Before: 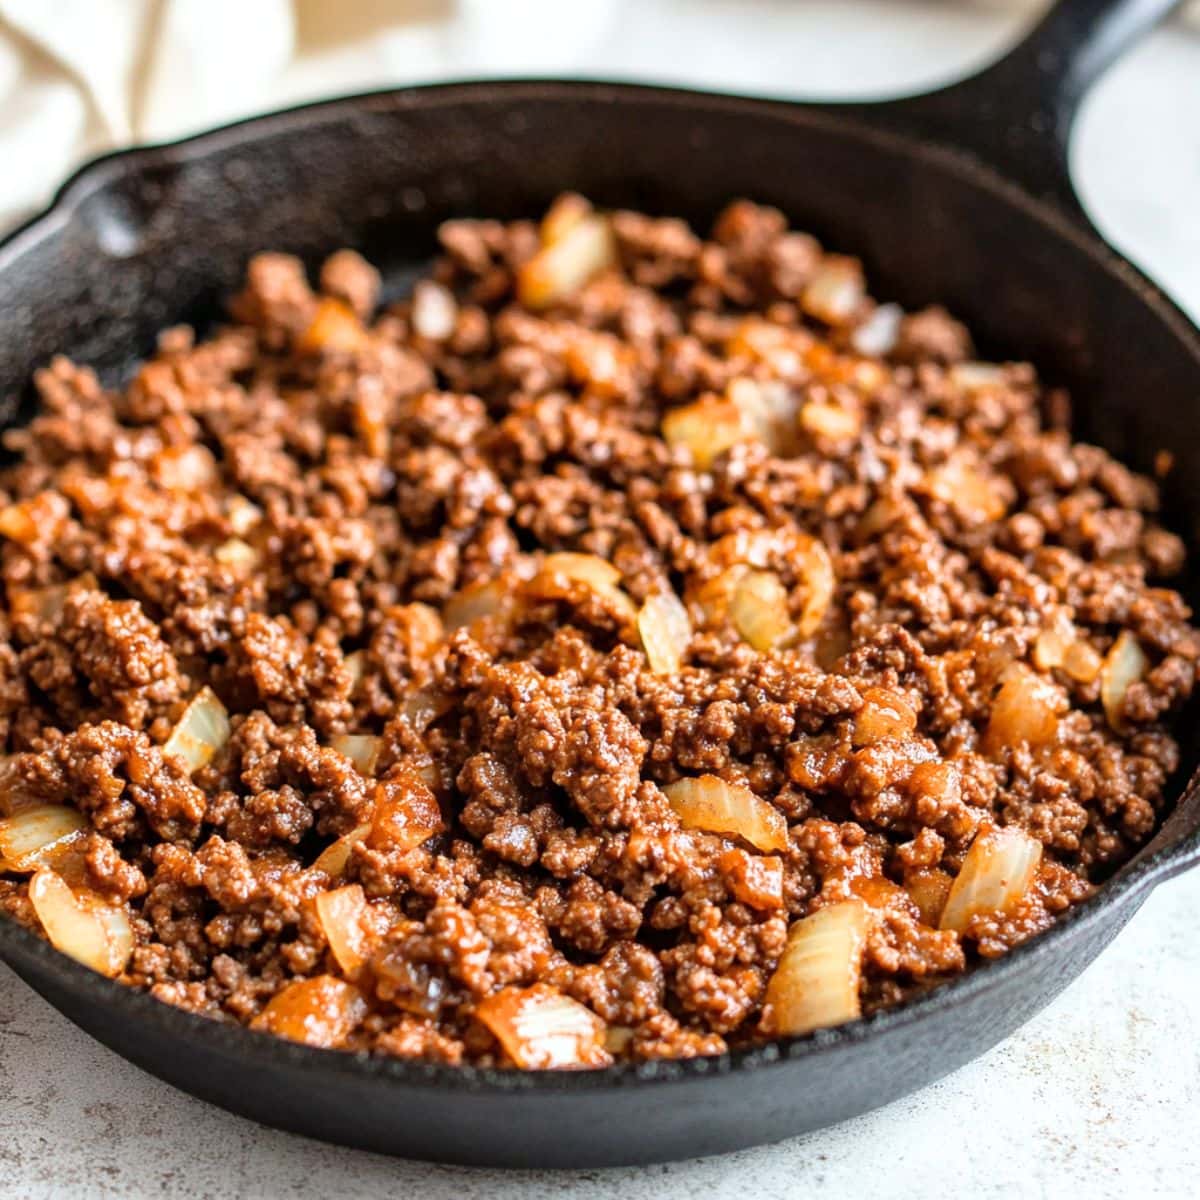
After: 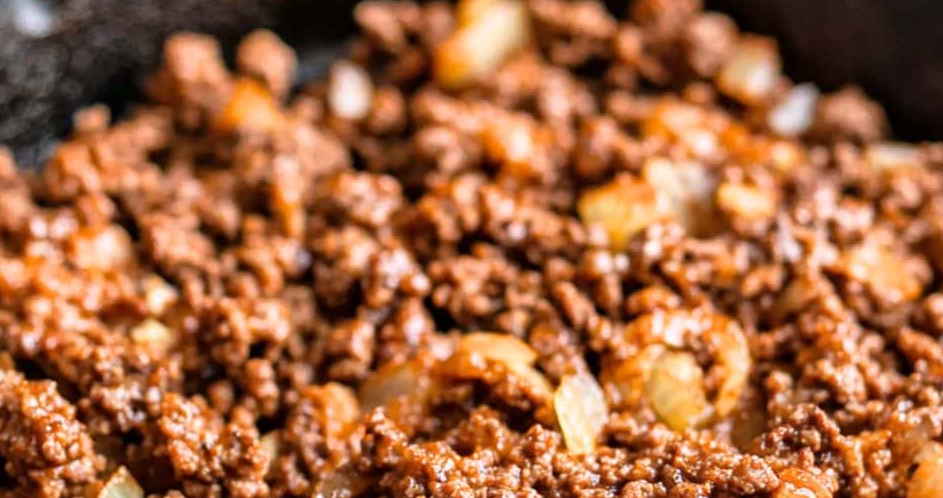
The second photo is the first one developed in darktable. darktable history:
white balance: red 1.004, blue 1.024
crop: left 7.036%, top 18.398%, right 14.379%, bottom 40.043%
